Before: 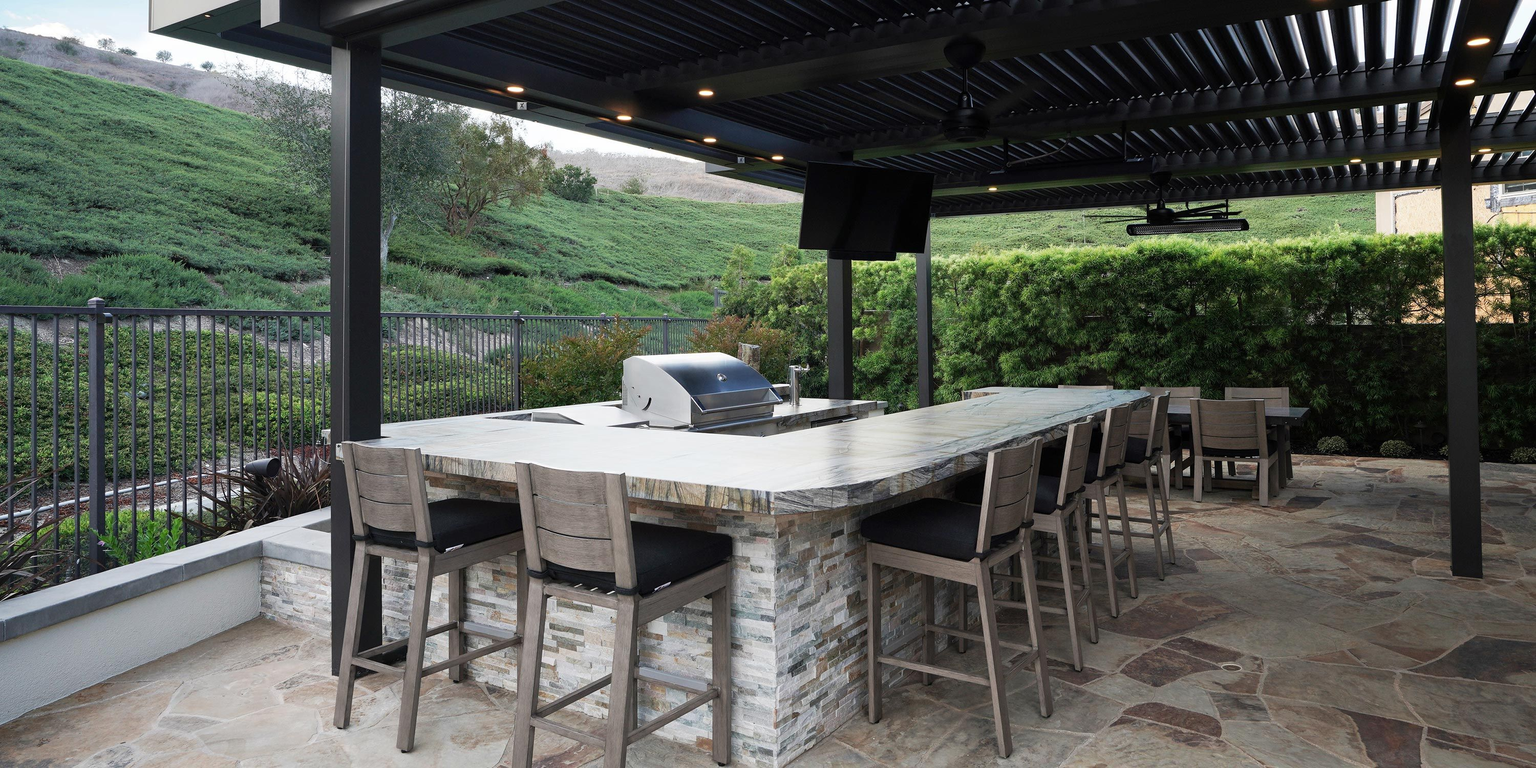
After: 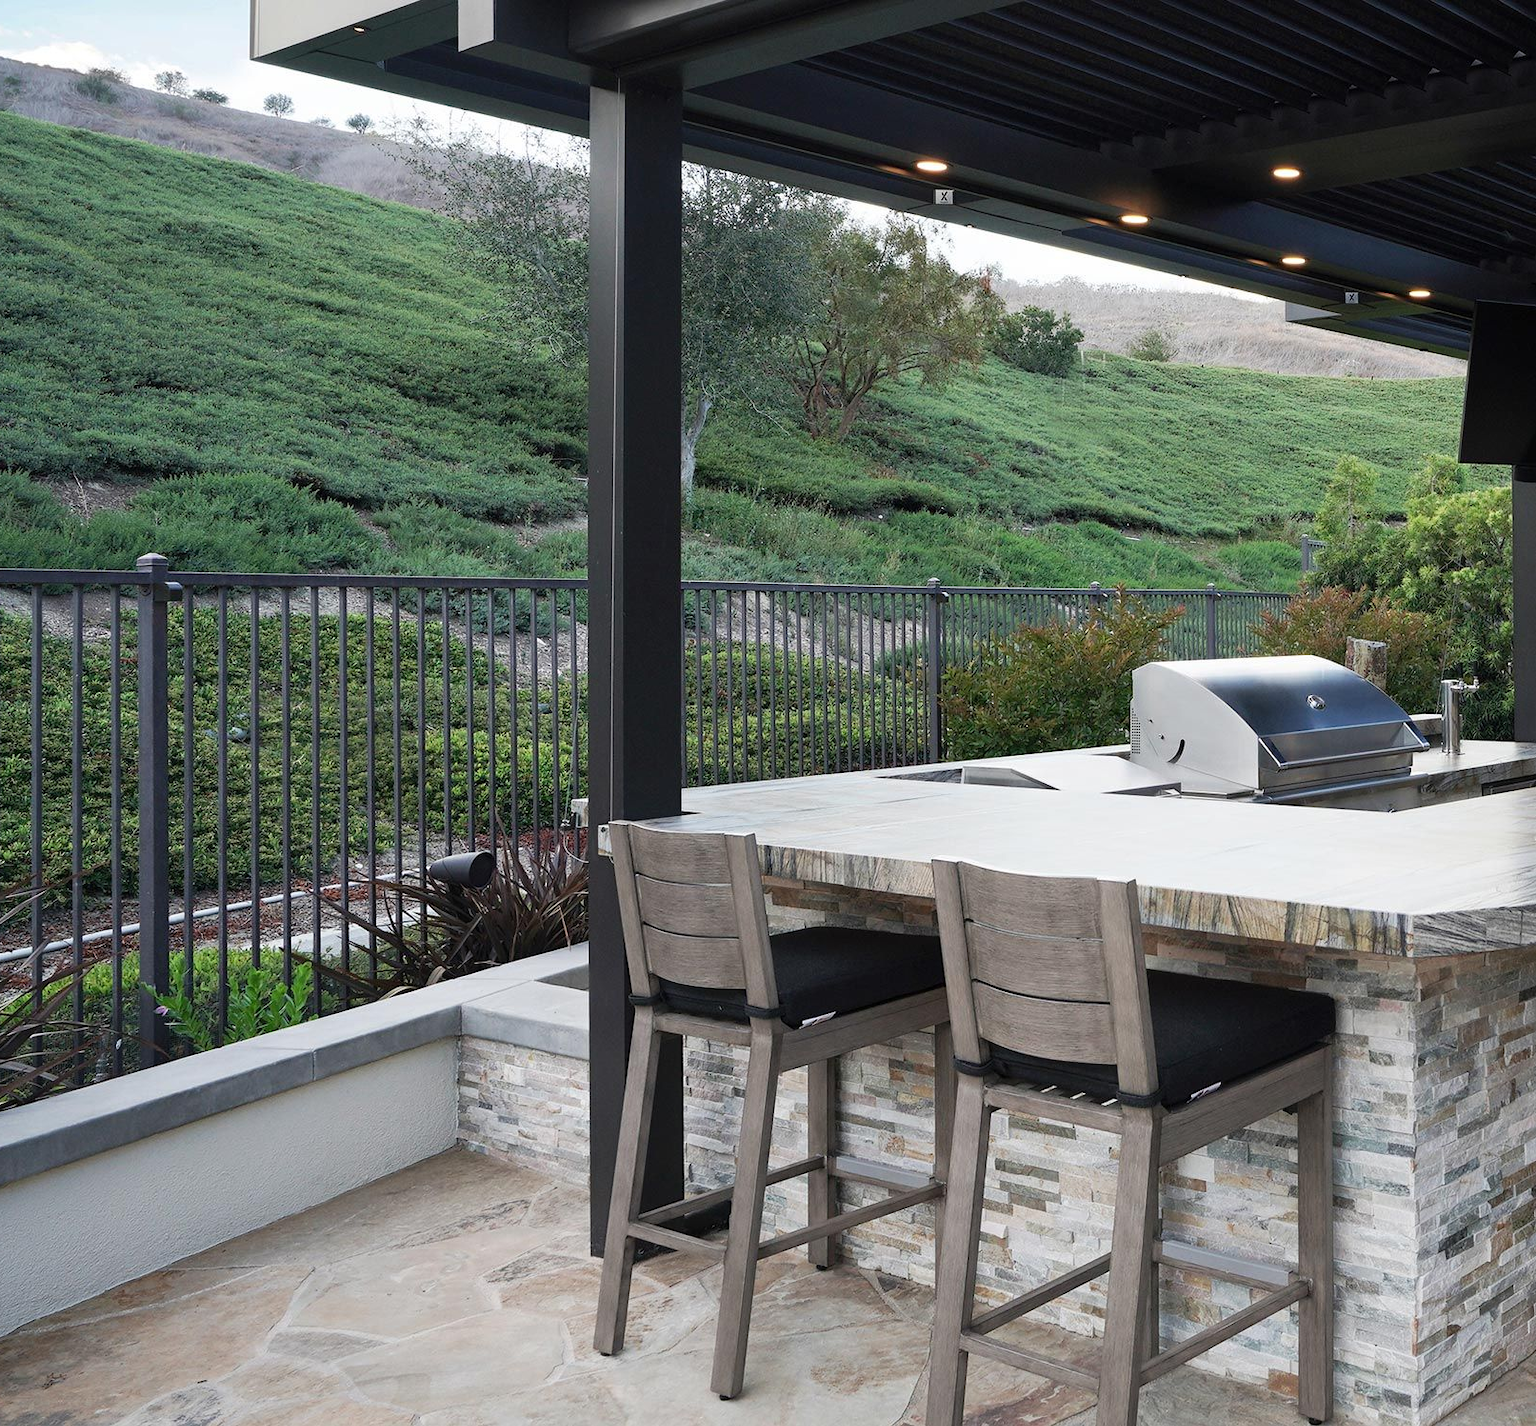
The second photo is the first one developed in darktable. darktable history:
crop: left 0.963%, right 45.239%, bottom 0.092%
